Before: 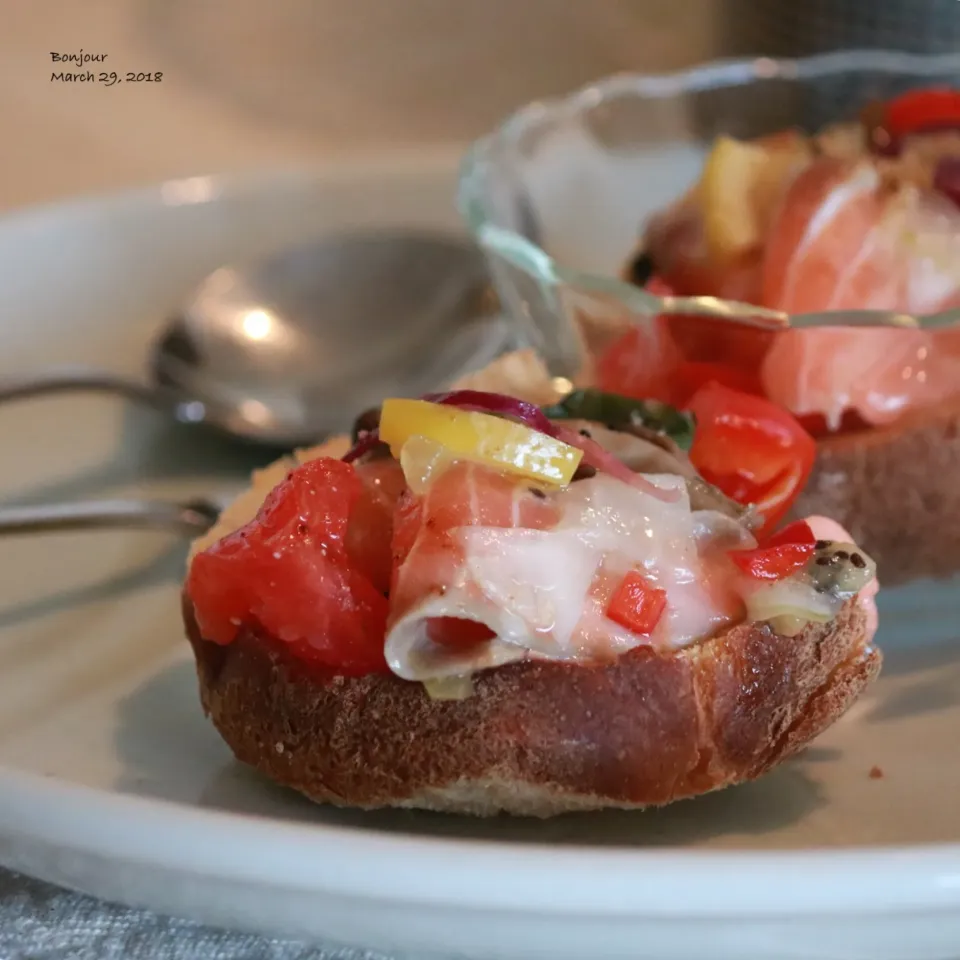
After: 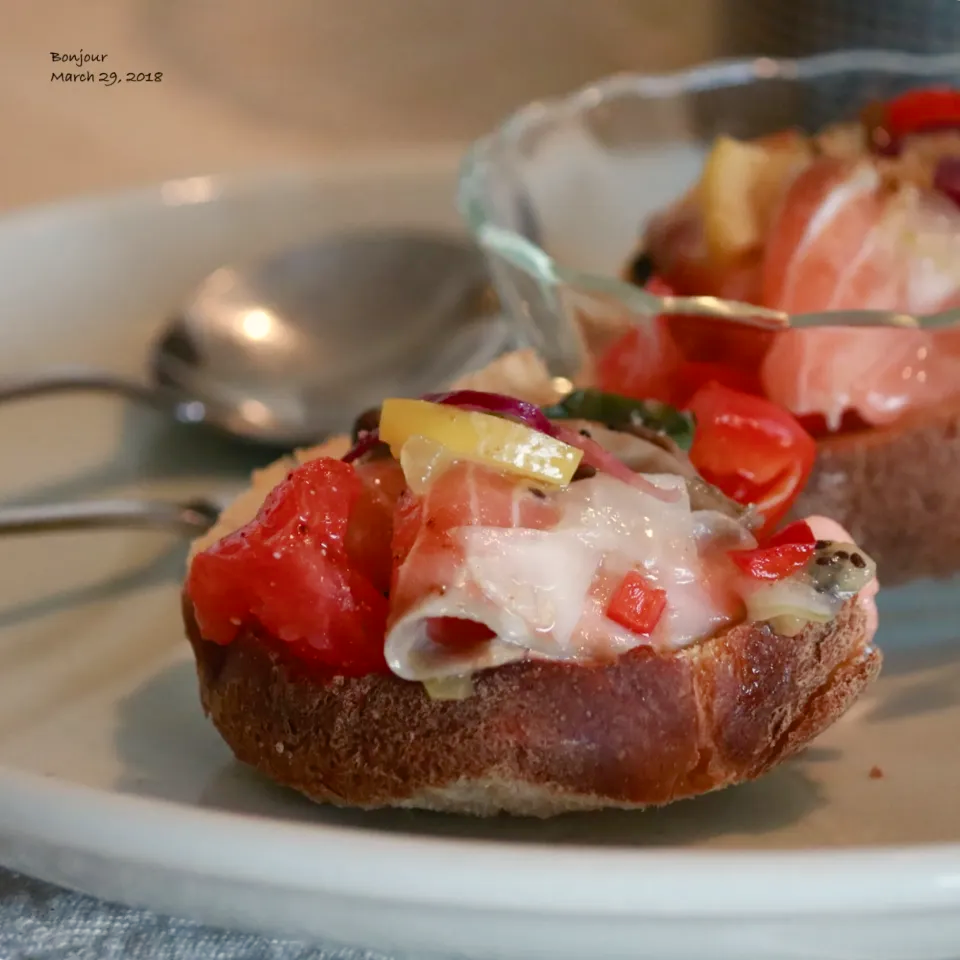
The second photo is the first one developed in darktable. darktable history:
color balance rgb: highlights gain › chroma 3.07%, highlights gain › hue 76.54°, linear chroma grading › global chroma -15.964%, perceptual saturation grading › global saturation 13.944%, perceptual saturation grading › highlights -25.72%, perceptual saturation grading › shadows 24.223%, global vibrance 20%
